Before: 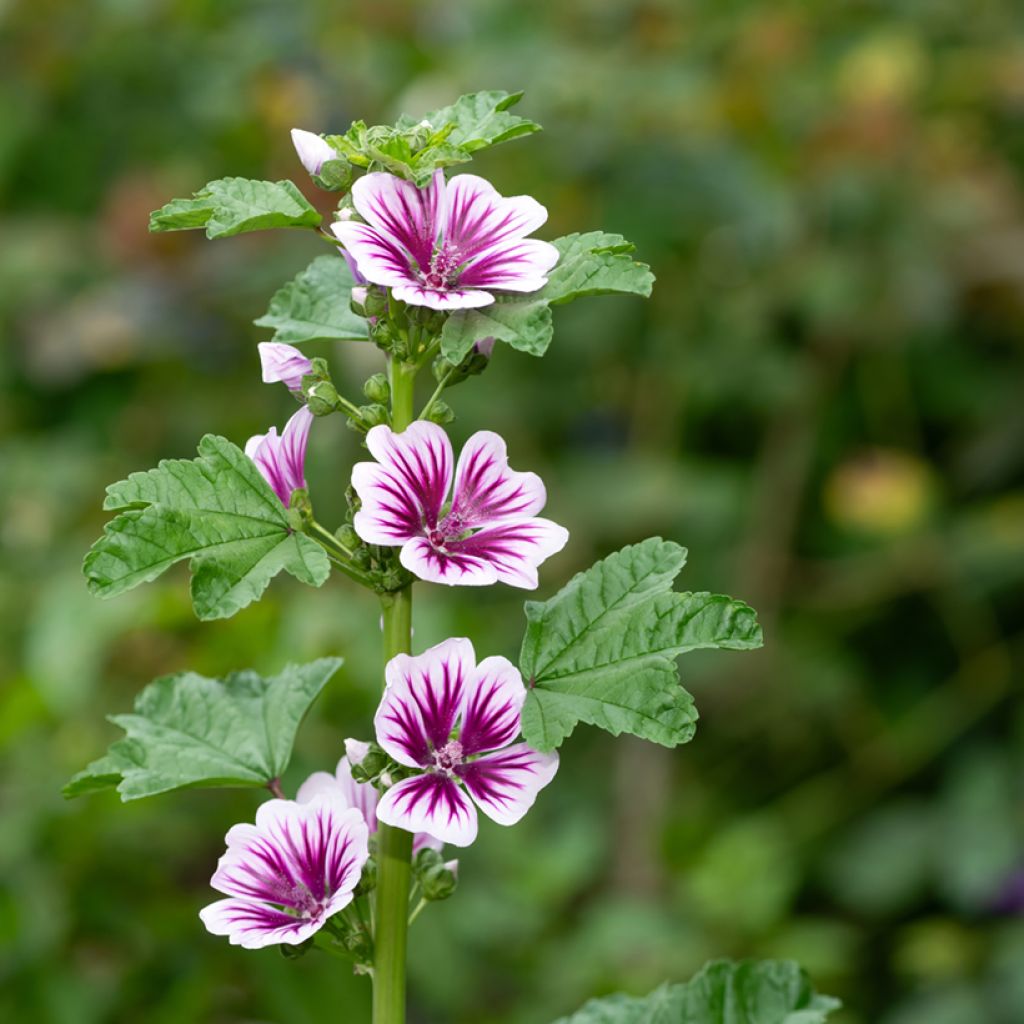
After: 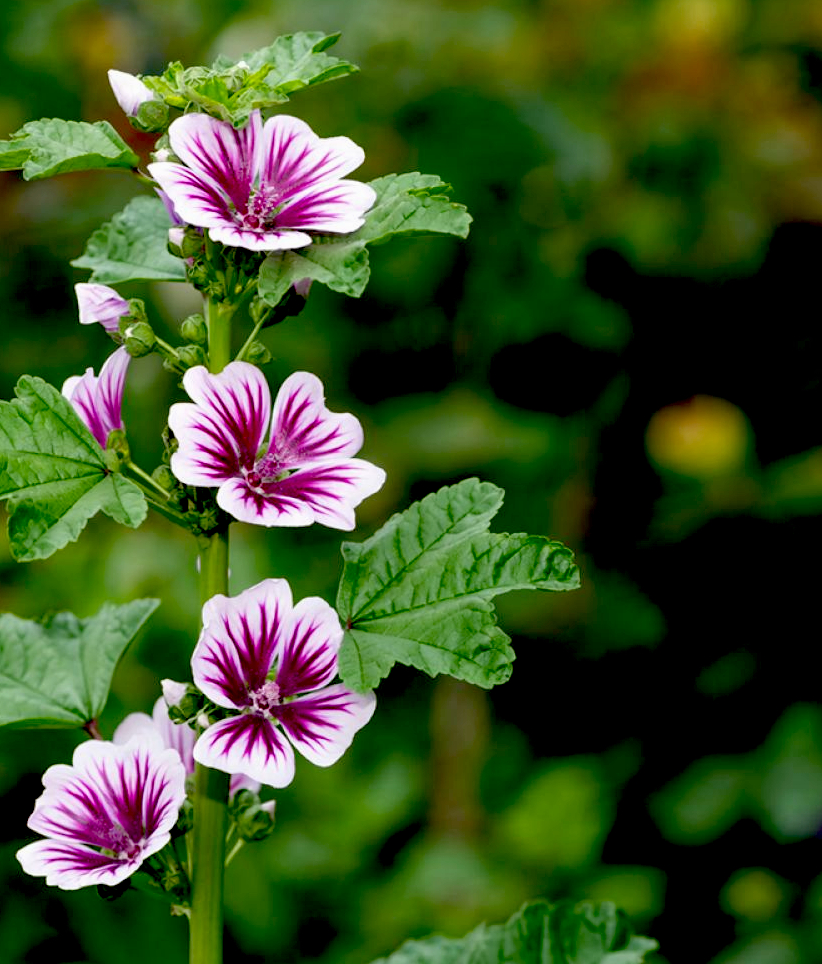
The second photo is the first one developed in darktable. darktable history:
crop and rotate: left 17.959%, top 5.771%, right 1.742%
exposure: black level correction 0.056, exposure -0.039 EV, compensate highlight preservation false
